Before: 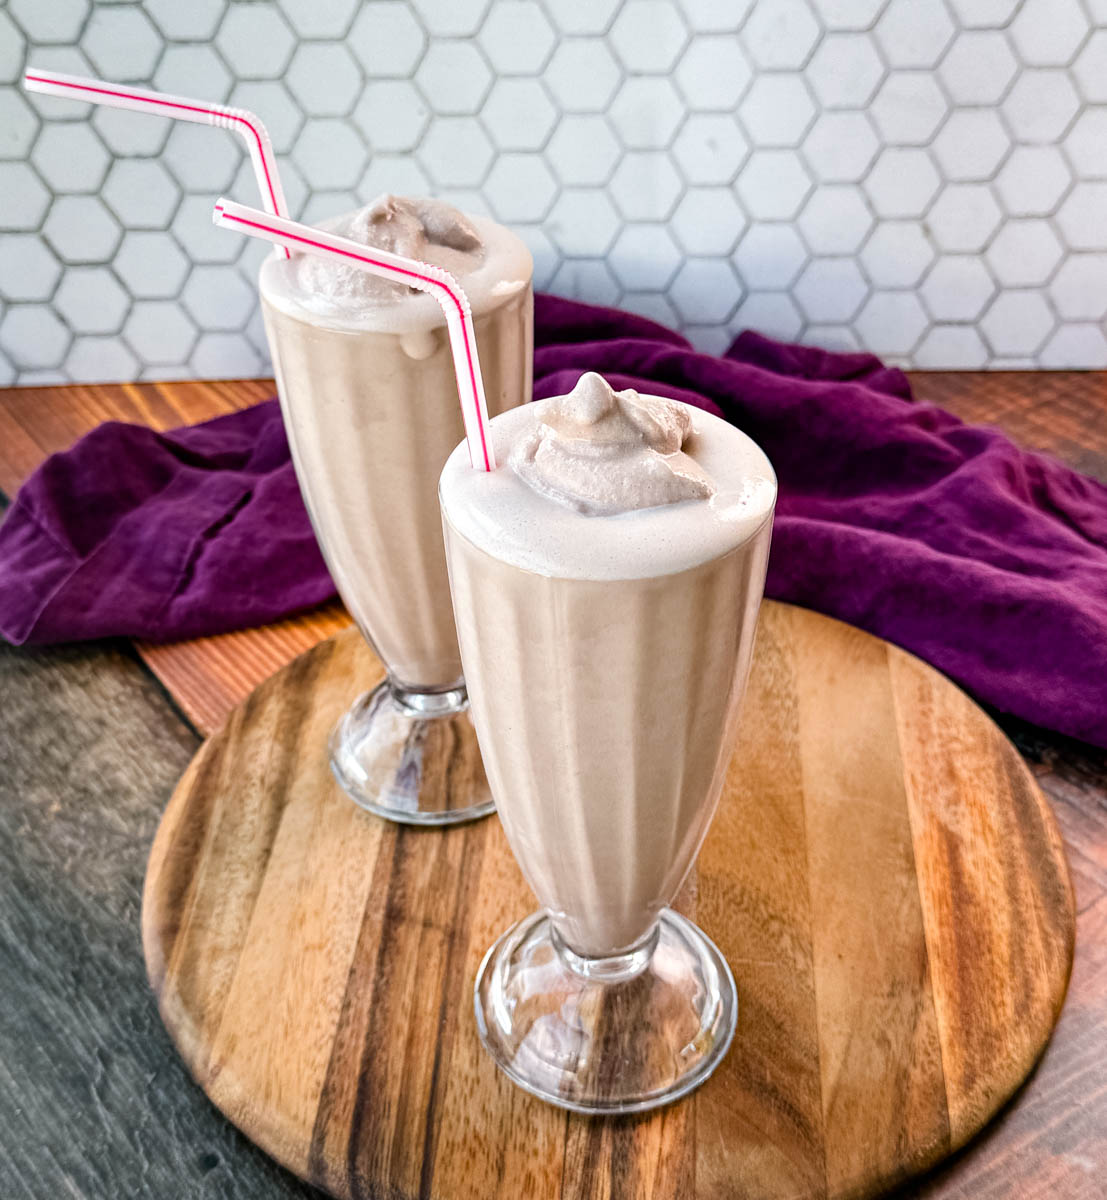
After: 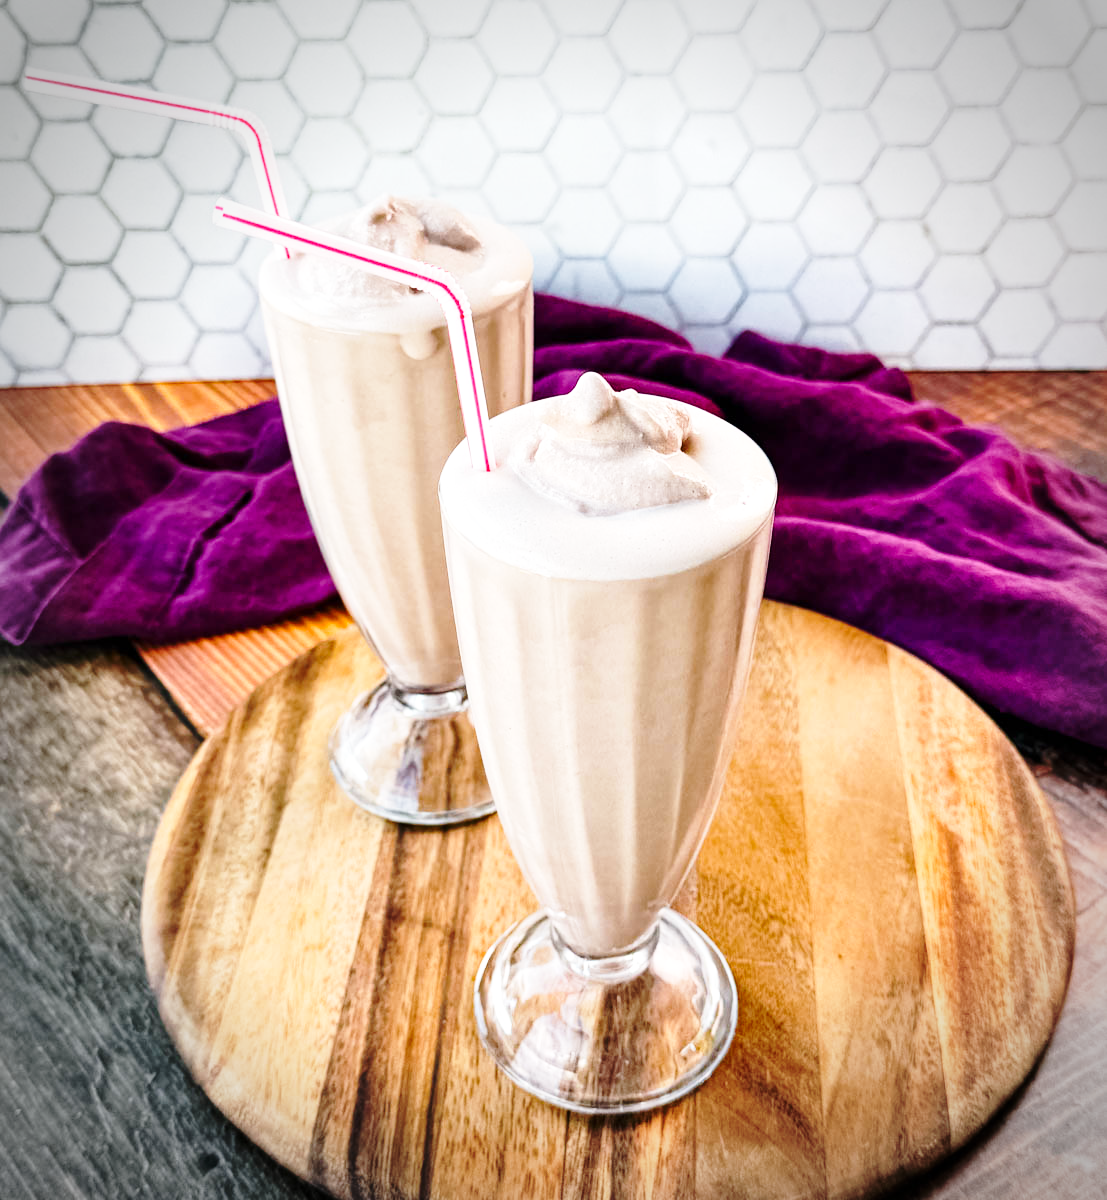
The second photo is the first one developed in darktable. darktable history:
vignetting: automatic ratio true
base curve: curves: ch0 [(0, 0) (0.036, 0.037) (0.121, 0.228) (0.46, 0.76) (0.859, 0.983) (1, 1)], preserve colors none
